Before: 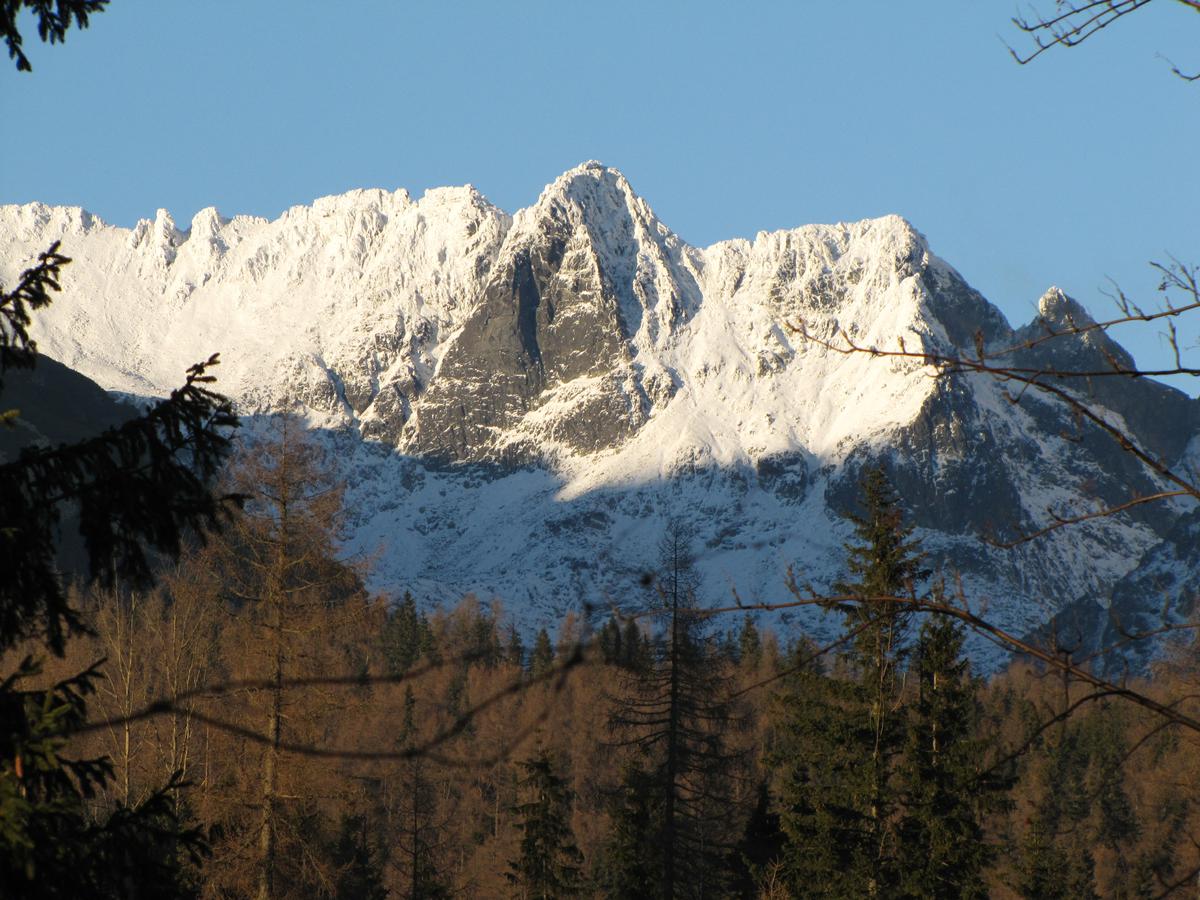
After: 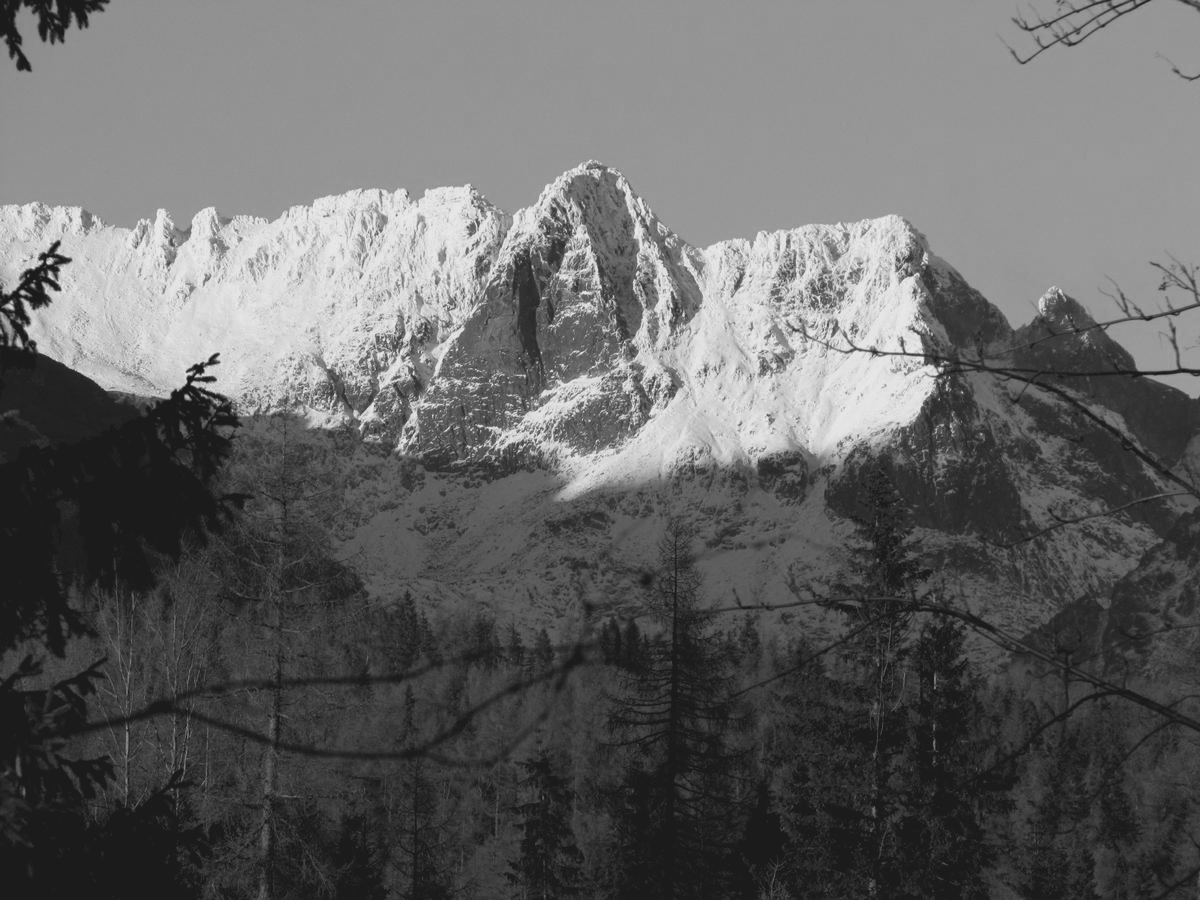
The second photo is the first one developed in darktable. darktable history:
exposure: exposure 0.081 EV, compensate highlight preservation false
monochrome: on, module defaults
rgb curve: curves: ch0 [(0.123, 0.061) (0.995, 0.887)]; ch1 [(0.06, 0.116) (1, 0.906)]; ch2 [(0, 0) (0.824, 0.69) (1, 1)], mode RGB, independent channels, compensate middle gray true
